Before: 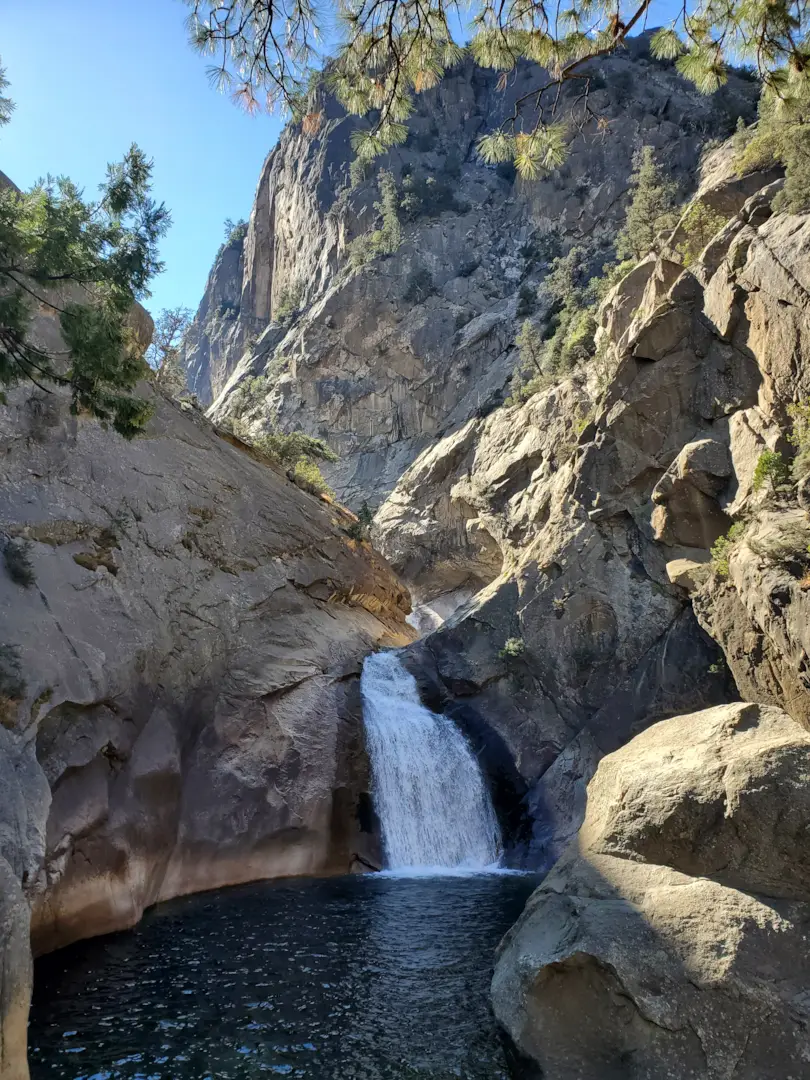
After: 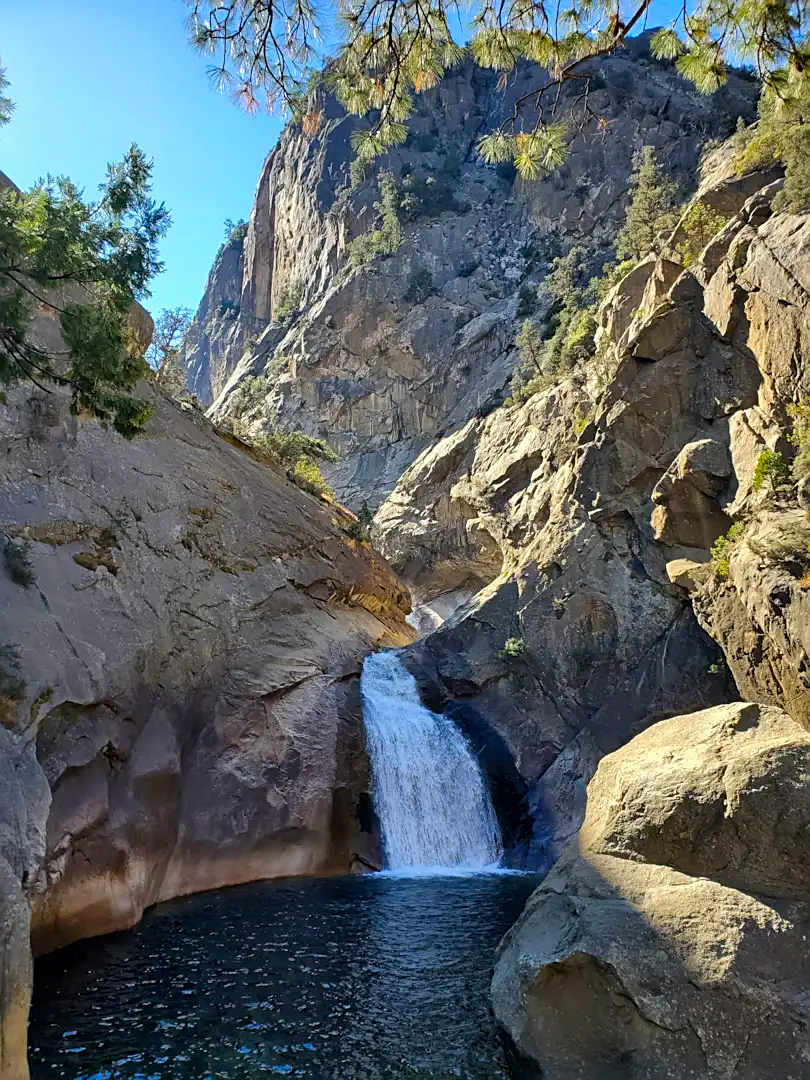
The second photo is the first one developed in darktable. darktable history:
color balance rgb: linear chroma grading › global chroma 33.637%, perceptual saturation grading › global saturation 0.039%
sharpen: on, module defaults
